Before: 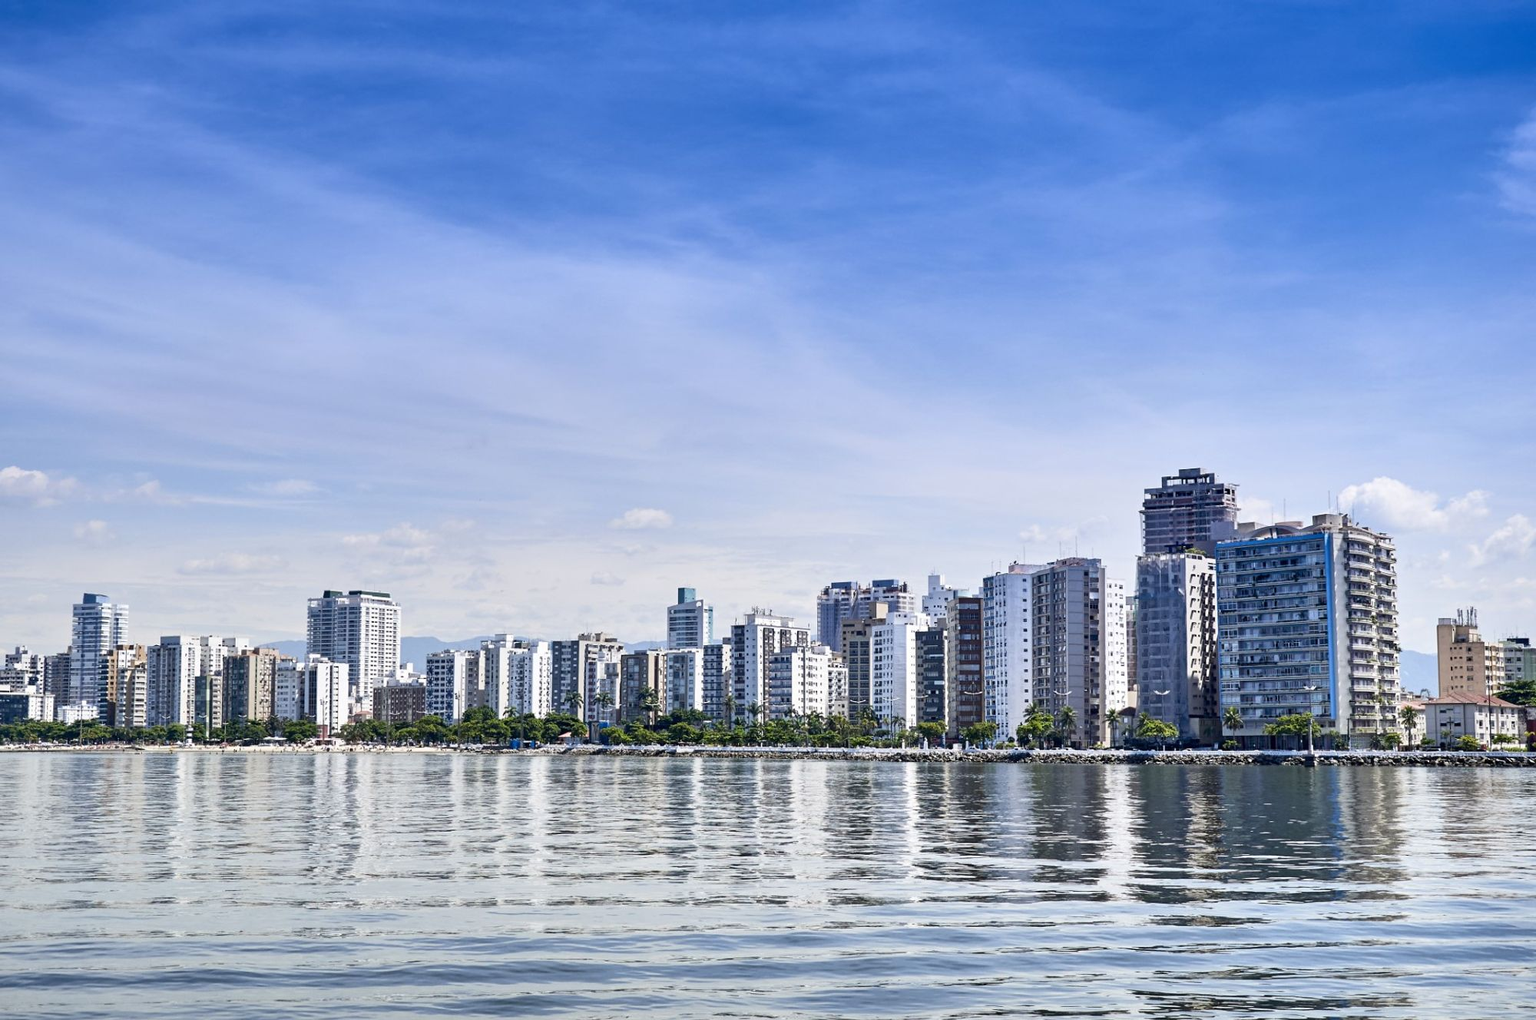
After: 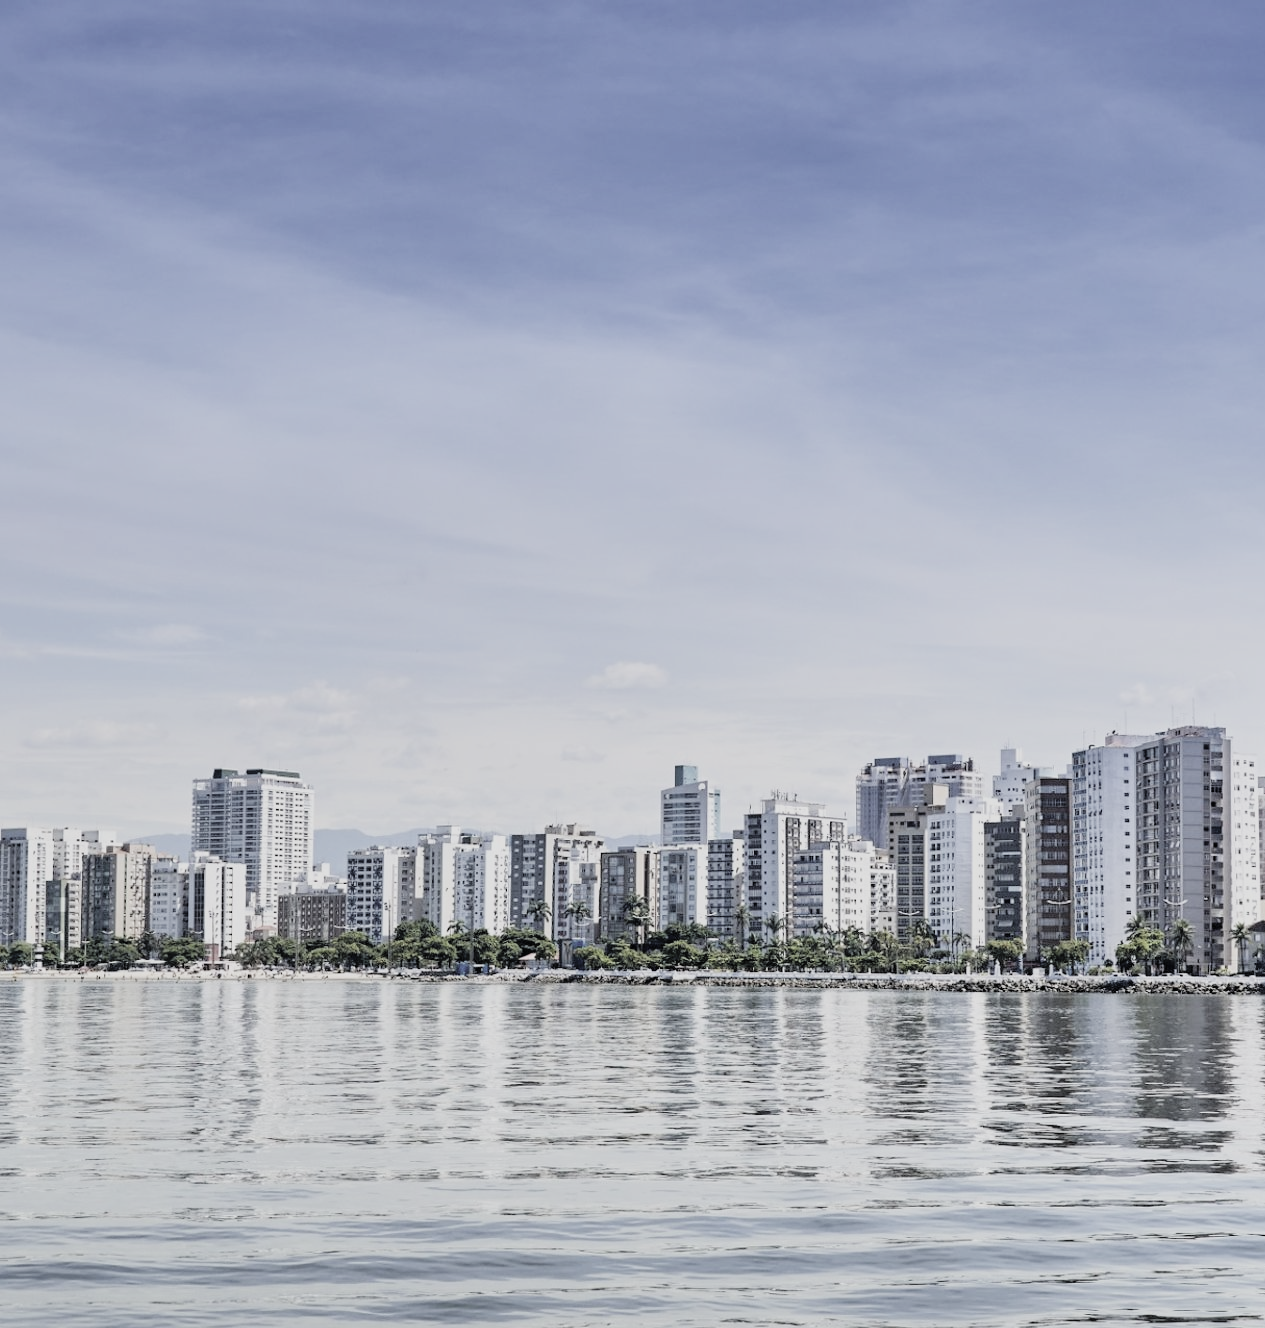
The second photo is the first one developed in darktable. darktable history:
crop: left 10.426%, right 26.289%
filmic rgb: black relative exposure -7.65 EV, white relative exposure 4.56 EV, hardness 3.61
contrast brightness saturation: brightness 0.187, saturation -0.51
